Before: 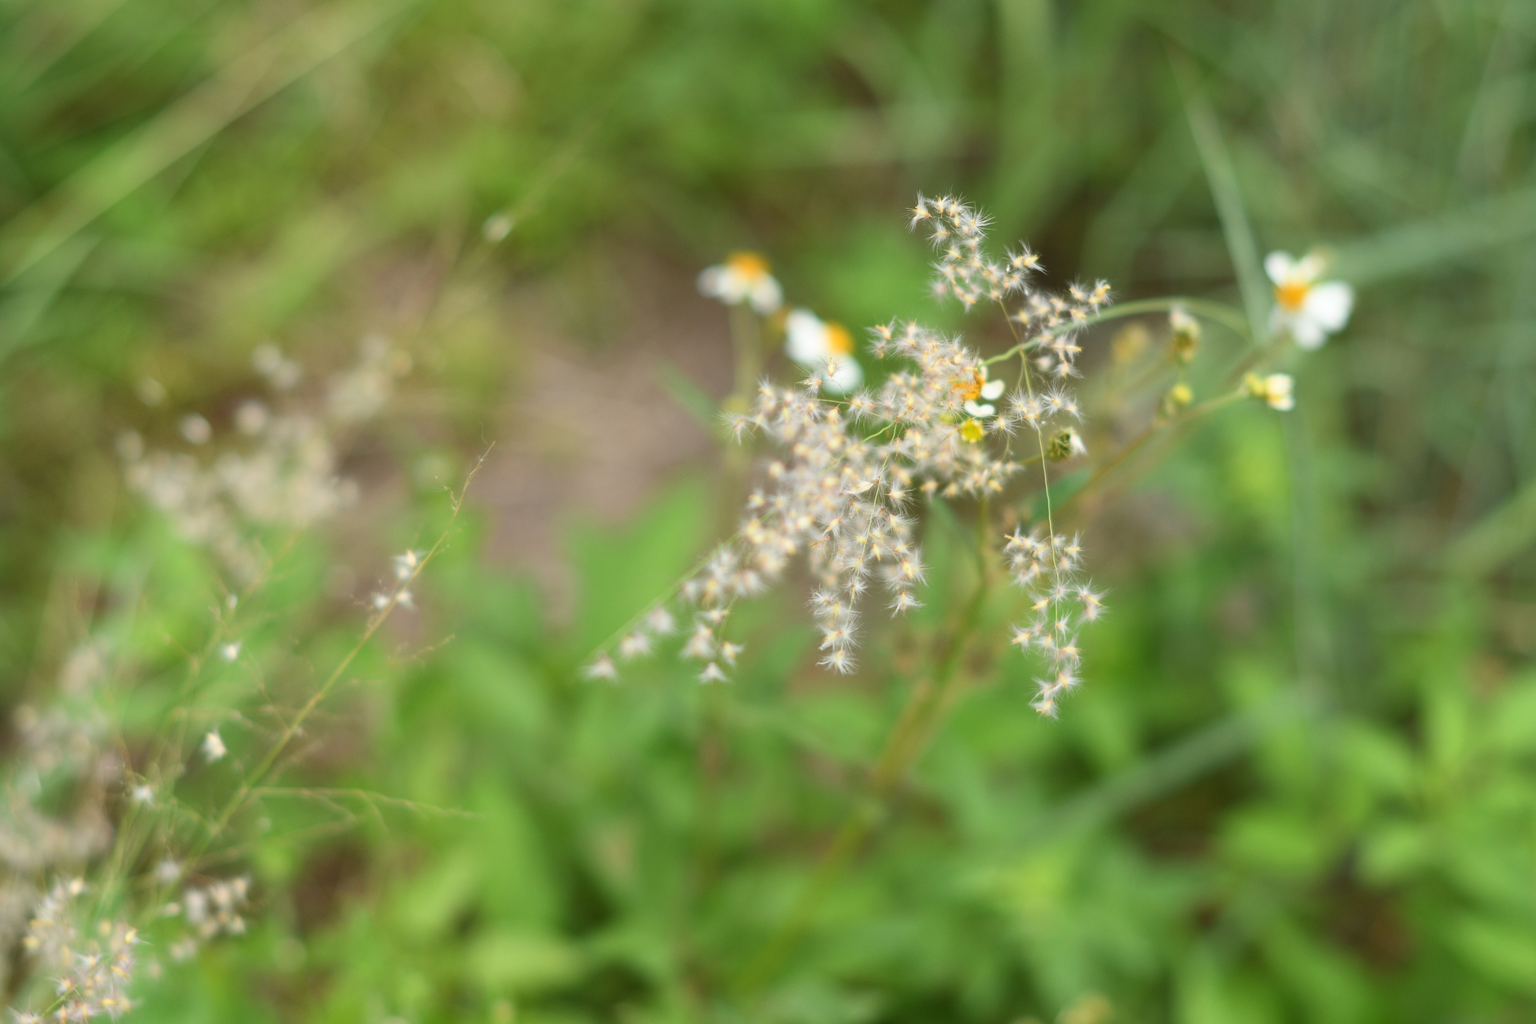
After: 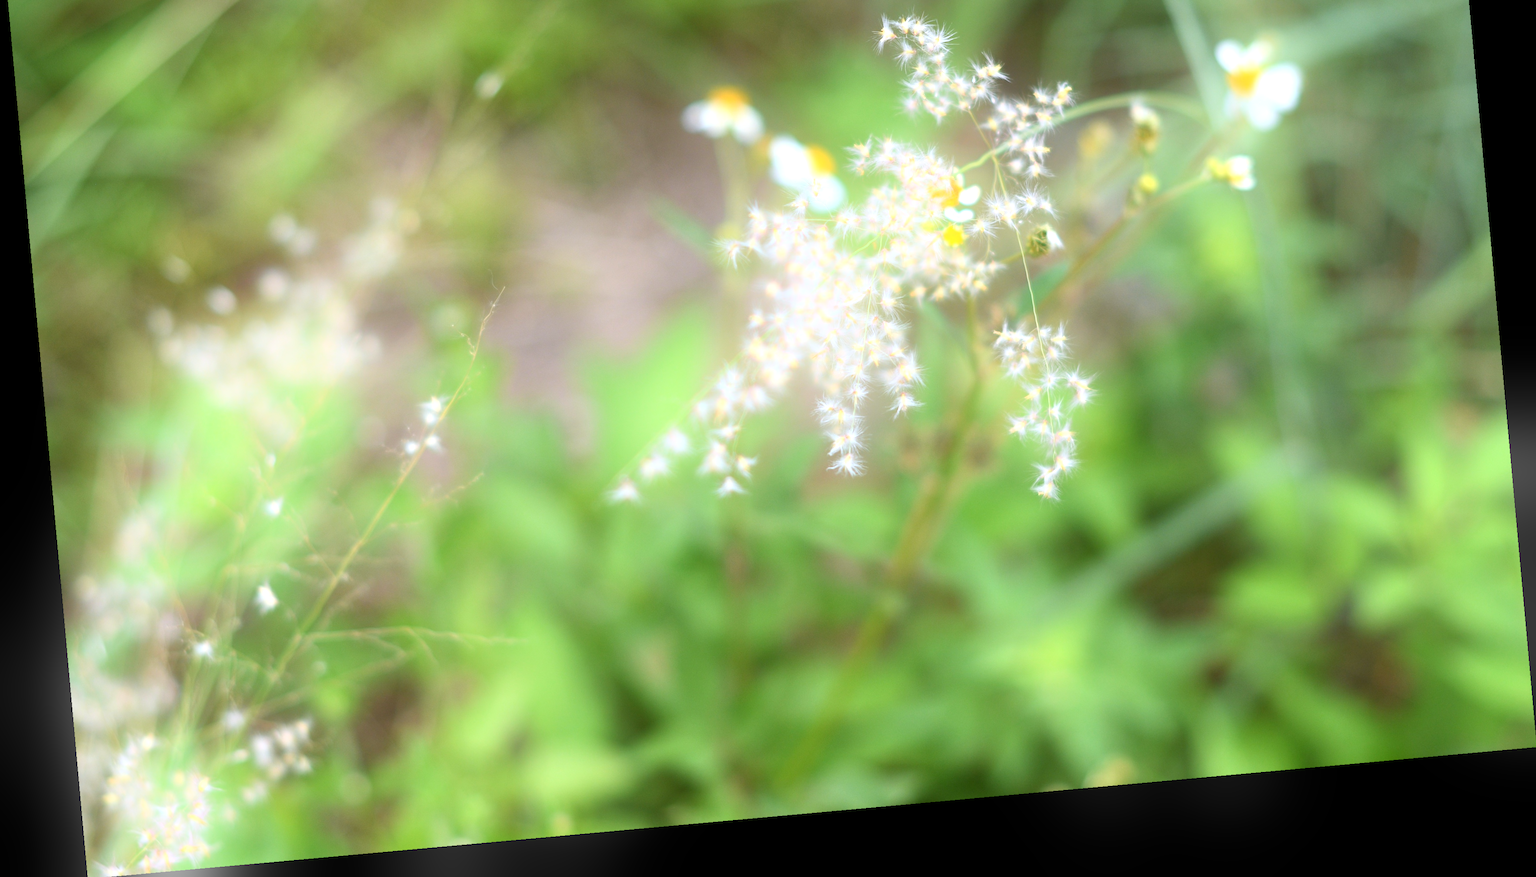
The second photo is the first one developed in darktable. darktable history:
crop and rotate: top 19.998%
rotate and perspective: rotation -5.2°, automatic cropping off
white balance: red 0.967, blue 1.119, emerald 0.756
bloom: on, module defaults
exposure: exposure 0.559 EV, compensate highlight preservation false
